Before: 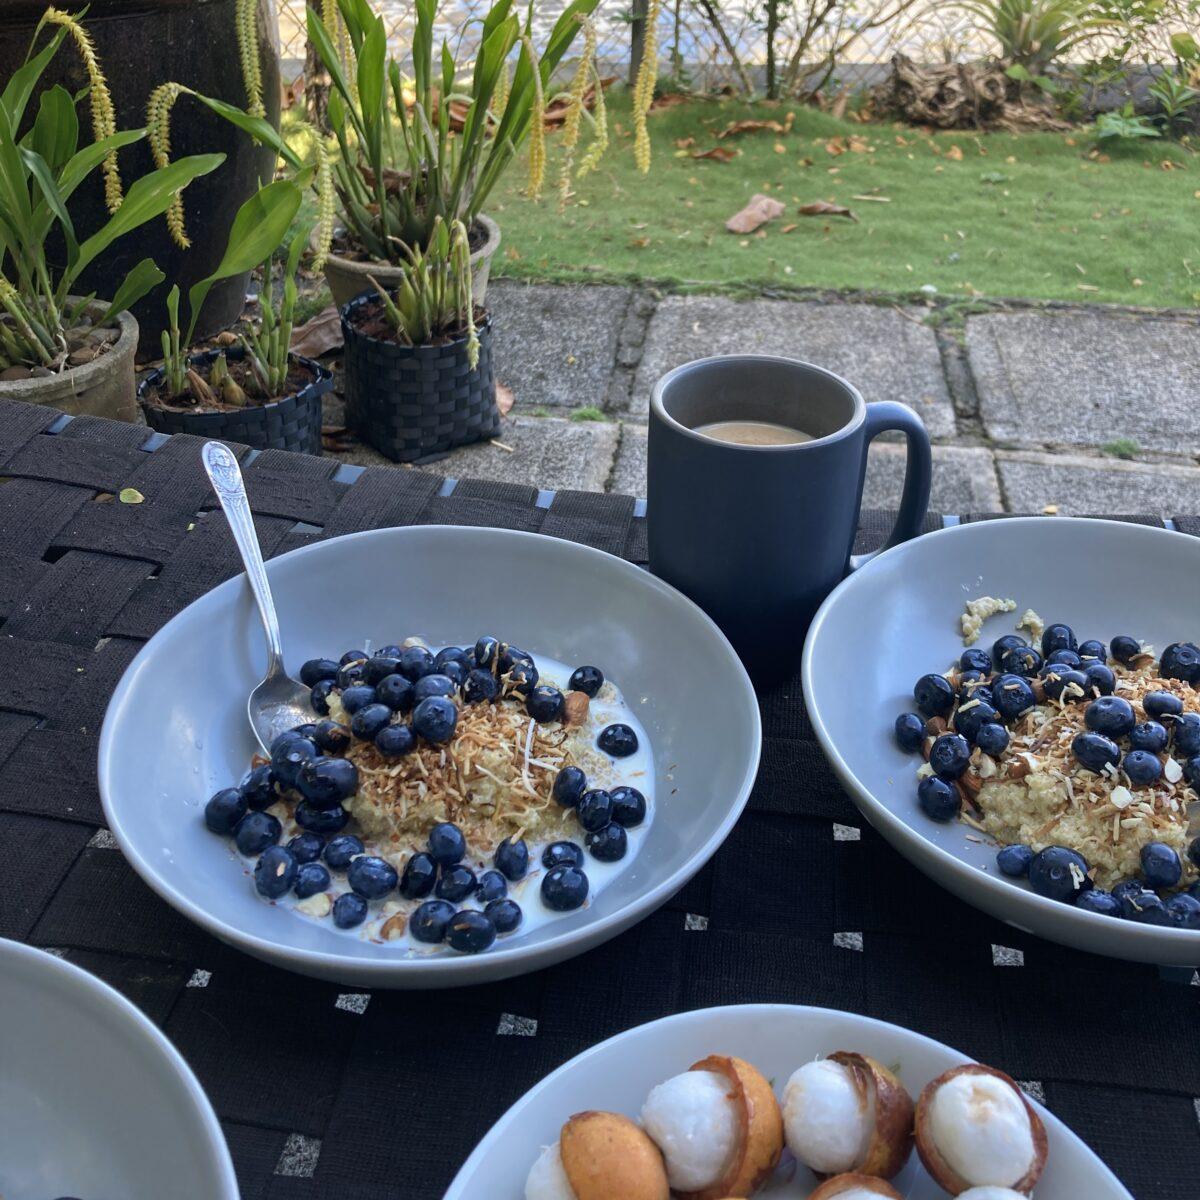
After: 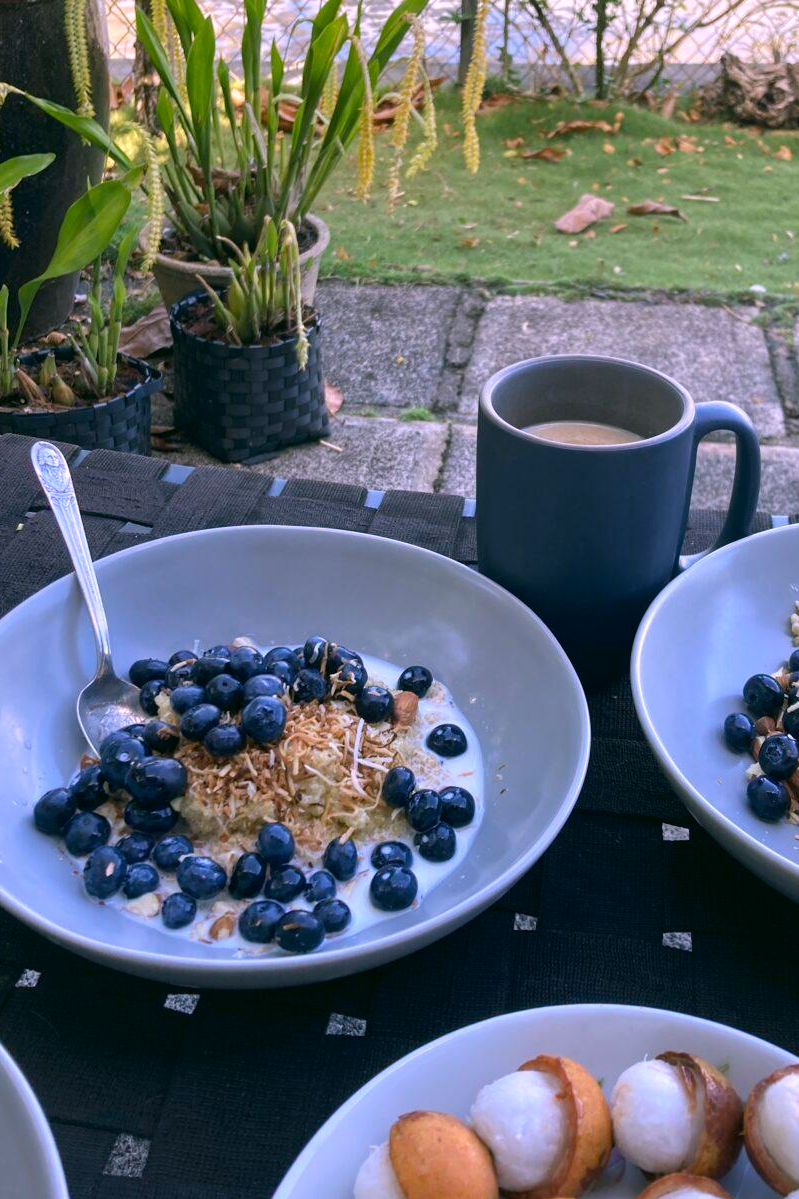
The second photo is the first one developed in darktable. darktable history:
white balance: red 1.042, blue 1.17
color correction: highlights a* 4.02, highlights b* 4.98, shadows a* -7.55, shadows b* 4.98
crop and rotate: left 14.292%, right 19.041%
